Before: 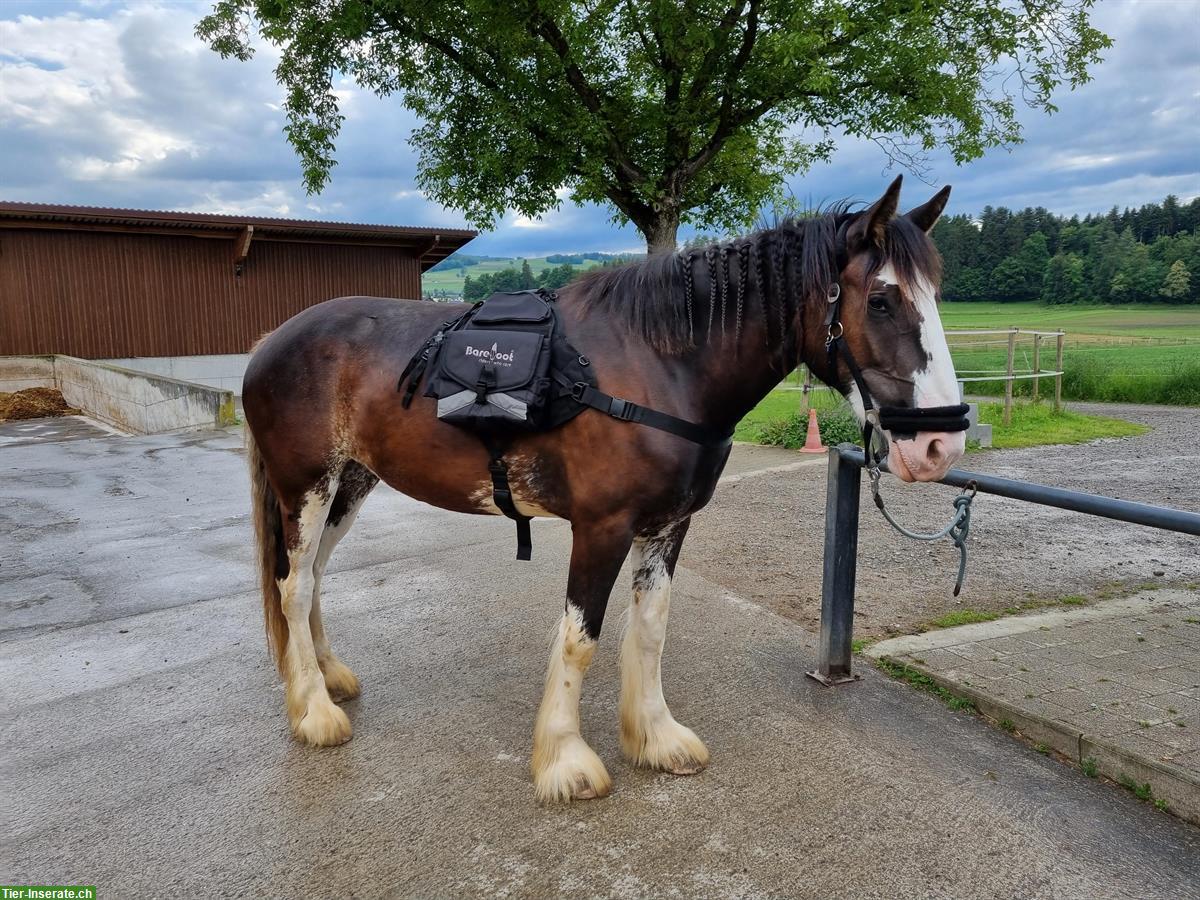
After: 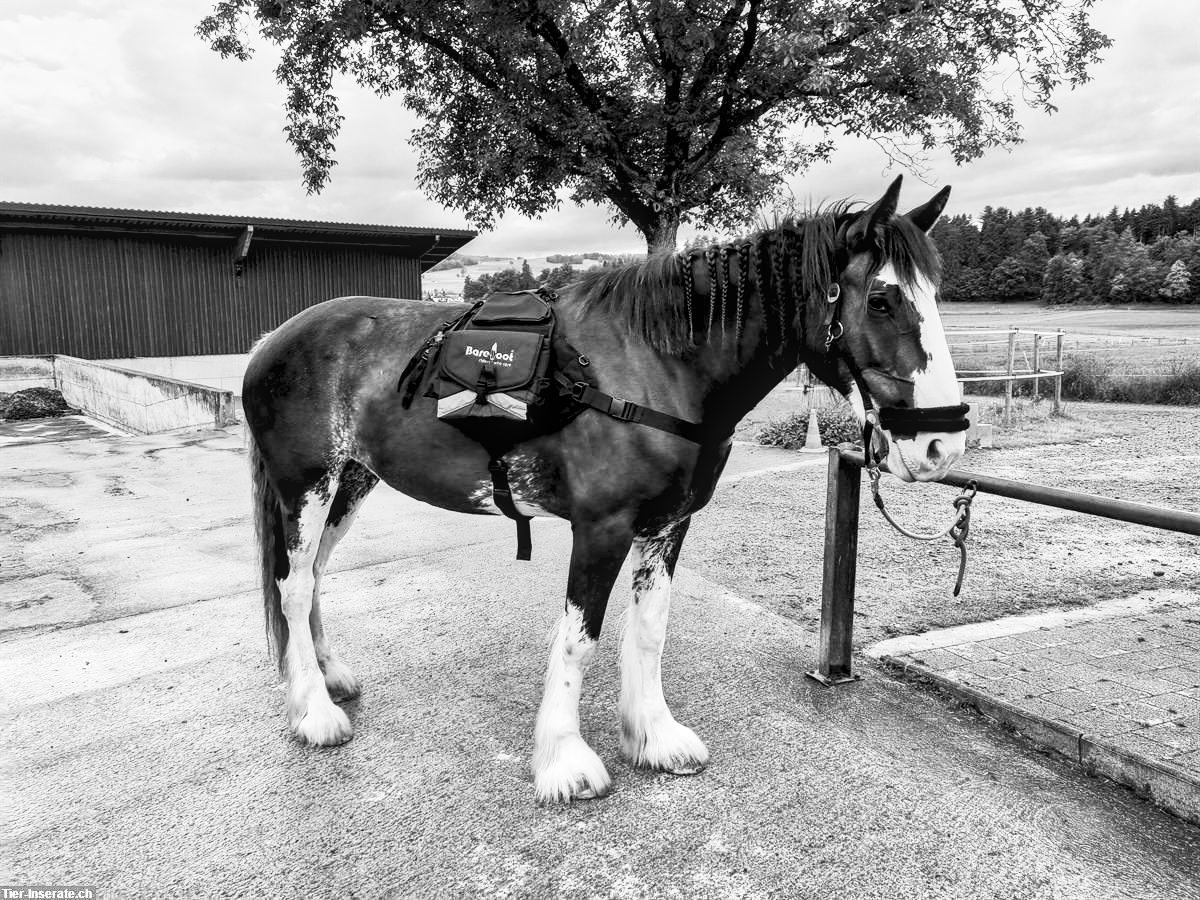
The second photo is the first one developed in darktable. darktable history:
exposure: black level correction 0.007, exposure 0.092 EV, compensate highlight preservation false
contrast brightness saturation: contrast 0.527, brightness 0.459, saturation -0.998
local contrast: on, module defaults
